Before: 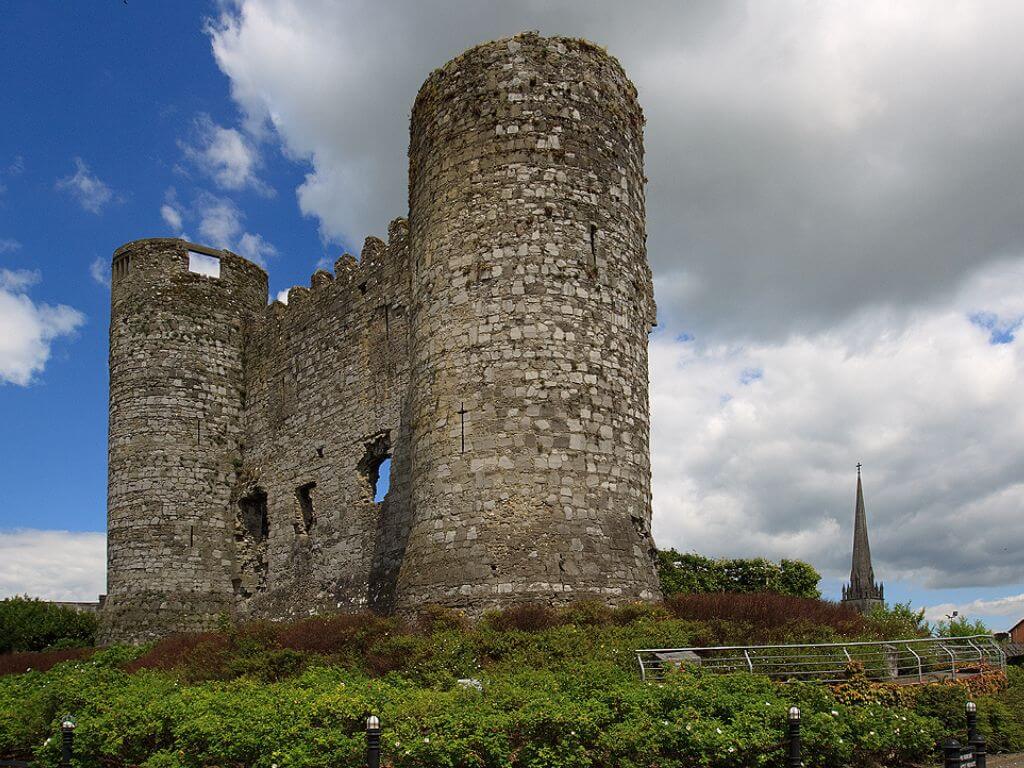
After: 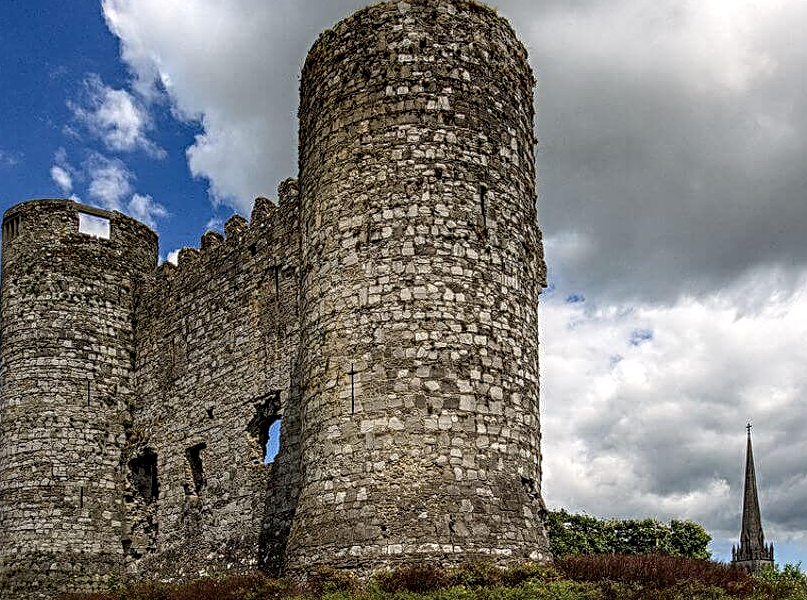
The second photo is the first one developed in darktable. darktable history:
sharpen: radius 4
crop and rotate: left 10.77%, top 5.1%, right 10.41%, bottom 16.76%
local contrast: highlights 0%, shadows 0%, detail 182%
